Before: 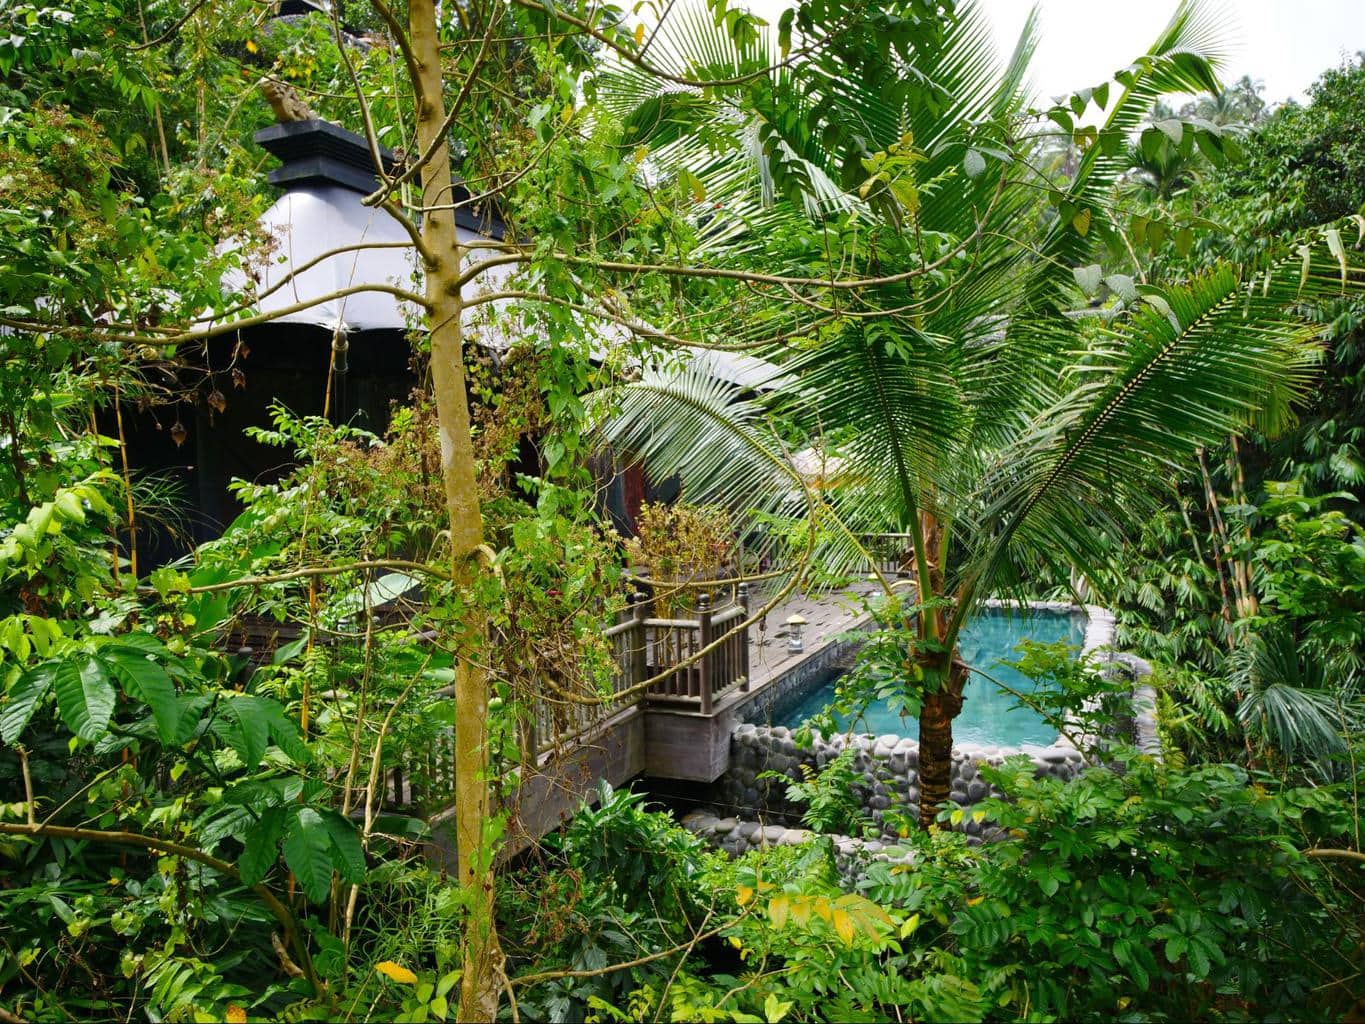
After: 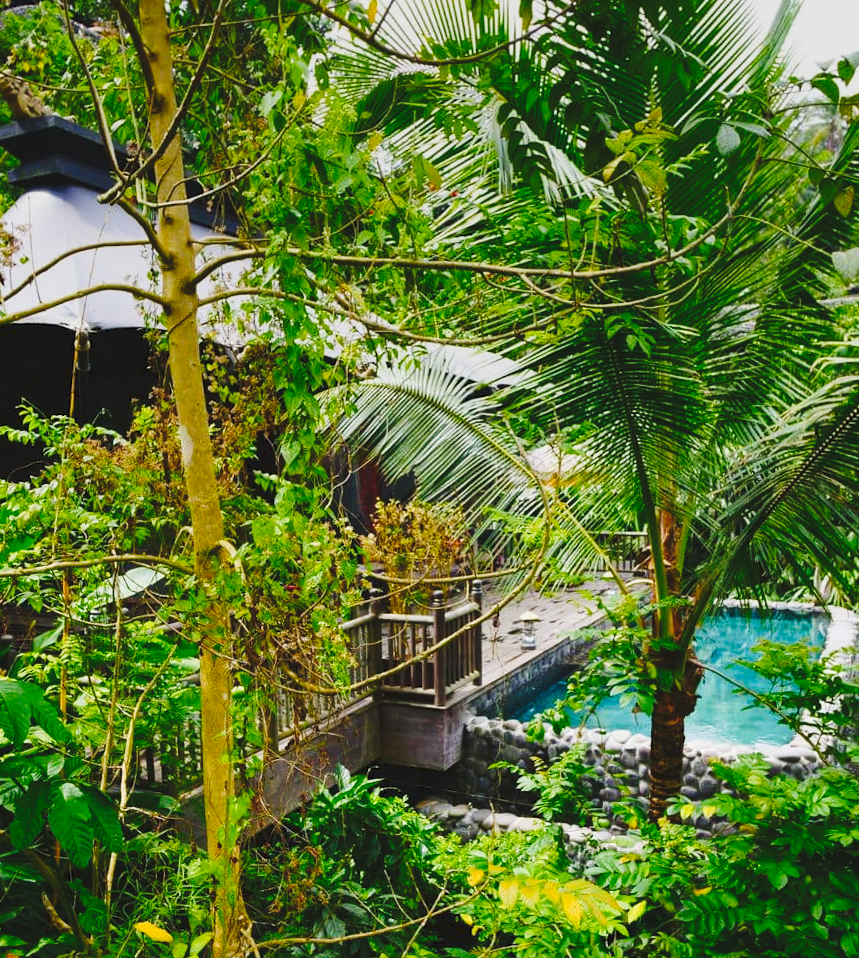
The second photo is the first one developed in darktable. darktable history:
rotate and perspective: rotation 0.062°, lens shift (vertical) 0.115, lens shift (horizontal) -0.133, crop left 0.047, crop right 0.94, crop top 0.061, crop bottom 0.94
graduated density: on, module defaults
tone curve: curves: ch0 [(0, 0) (0.003, 0.077) (0.011, 0.079) (0.025, 0.085) (0.044, 0.095) (0.069, 0.109) (0.1, 0.124) (0.136, 0.142) (0.177, 0.169) (0.224, 0.207) (0.277, 0.267) (0.335, 0.347) (0.399, 0.442) (0.468, 0.54) (0.543, 0.635) (0.623, 0.726) (0.709, 0.813) (0.801, 0.882) (0.898, 0.934) (1, 1)], preserve colors none
crop and rotate: left 14.436%, right 18.898%
color balance rgb: perceptual saturation grading › global saturation 20%, perceptual saturation grading › highlights -25%, perceptual saturation grading › shadows 25%
